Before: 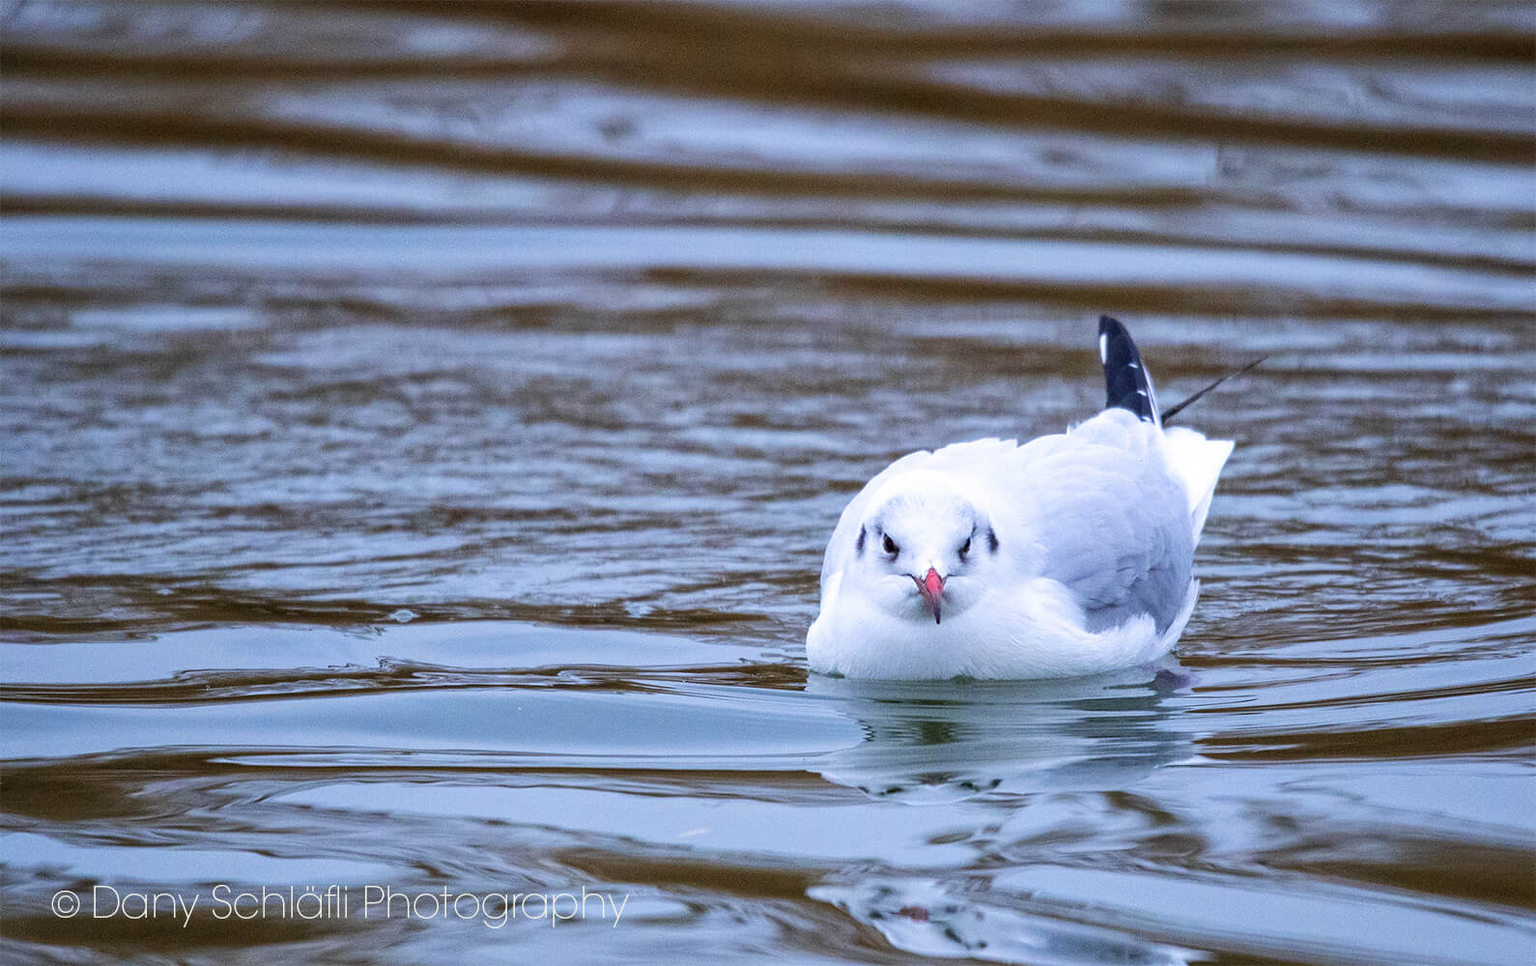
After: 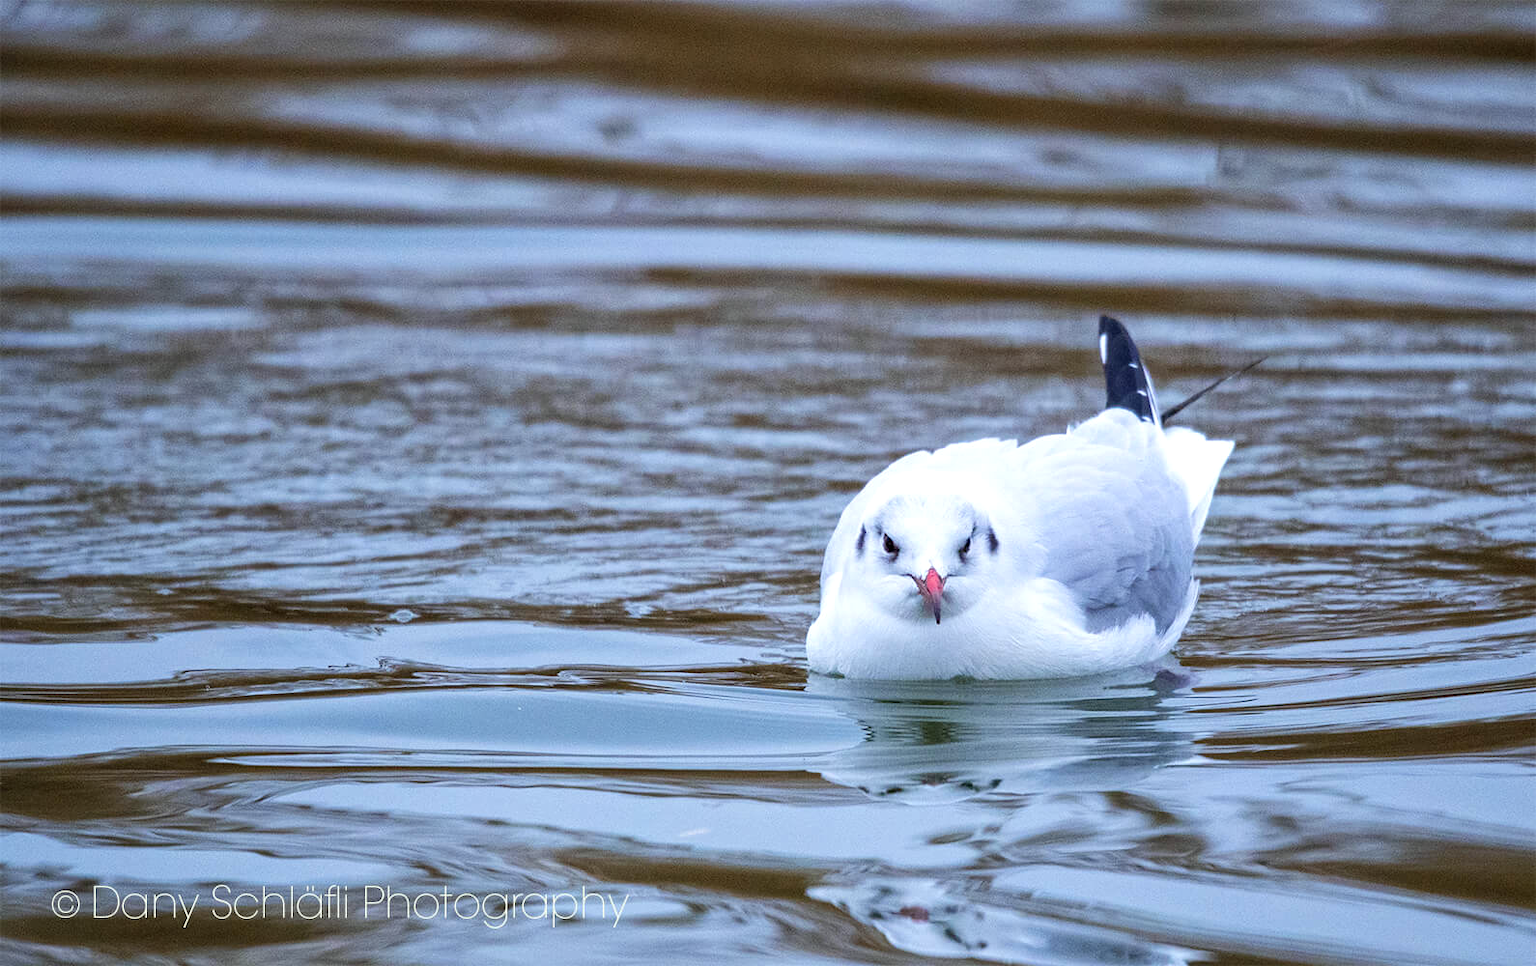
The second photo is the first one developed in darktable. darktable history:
color correction: highlights a* -2.68, highlights b* 2.57
exposure: exposure 0.15 EV, compensate highlight preservation false
